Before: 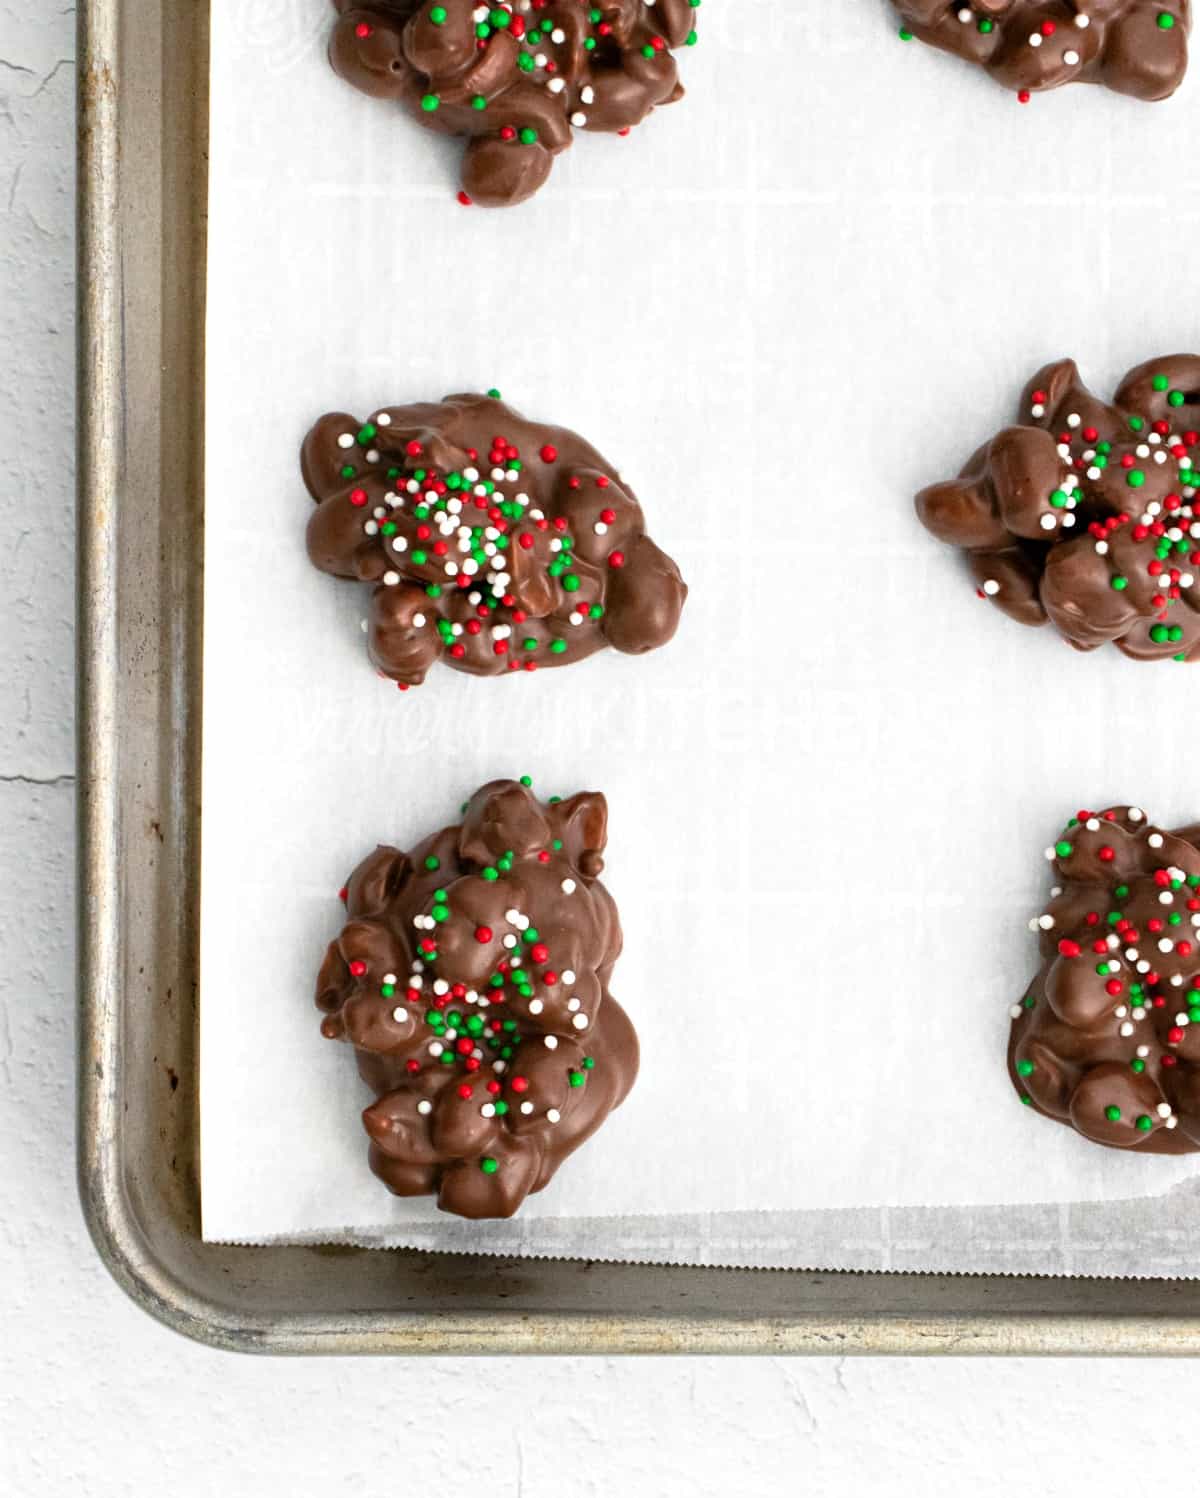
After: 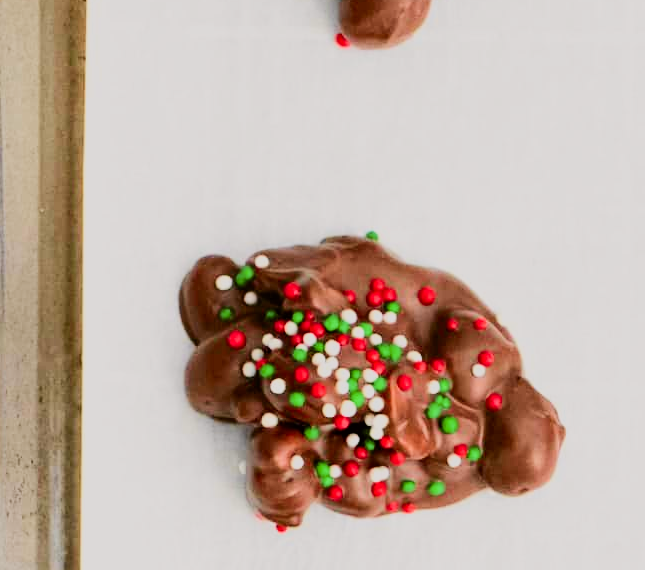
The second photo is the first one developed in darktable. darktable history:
filmic rgb: black relative exposure -7.65 EV, white relative exposure 4.56 EV, hardness 3.61
crop: left 10.233%, top 10.559%, right 36.012%, bottom 51.379%
tone curve: curves: ch0 [(0, 0) (0.239, 0.248) (0.508, 0.606) (0.826, 0.855) (1, 0.945)]; ch1 [(0, 0) (0.401, 0.42) (0.442, 0.47) (0.492, 0.498) (0.511, 0.516) (0.555, 0.586) (0.681, 0.739) (1, 1)]; ch2 [(0, 0) (0.411, 0.433) (0.5, 0.504) (0.545, 0.574) (1, 1)], color space Lab, independent channels, preserve colors none
